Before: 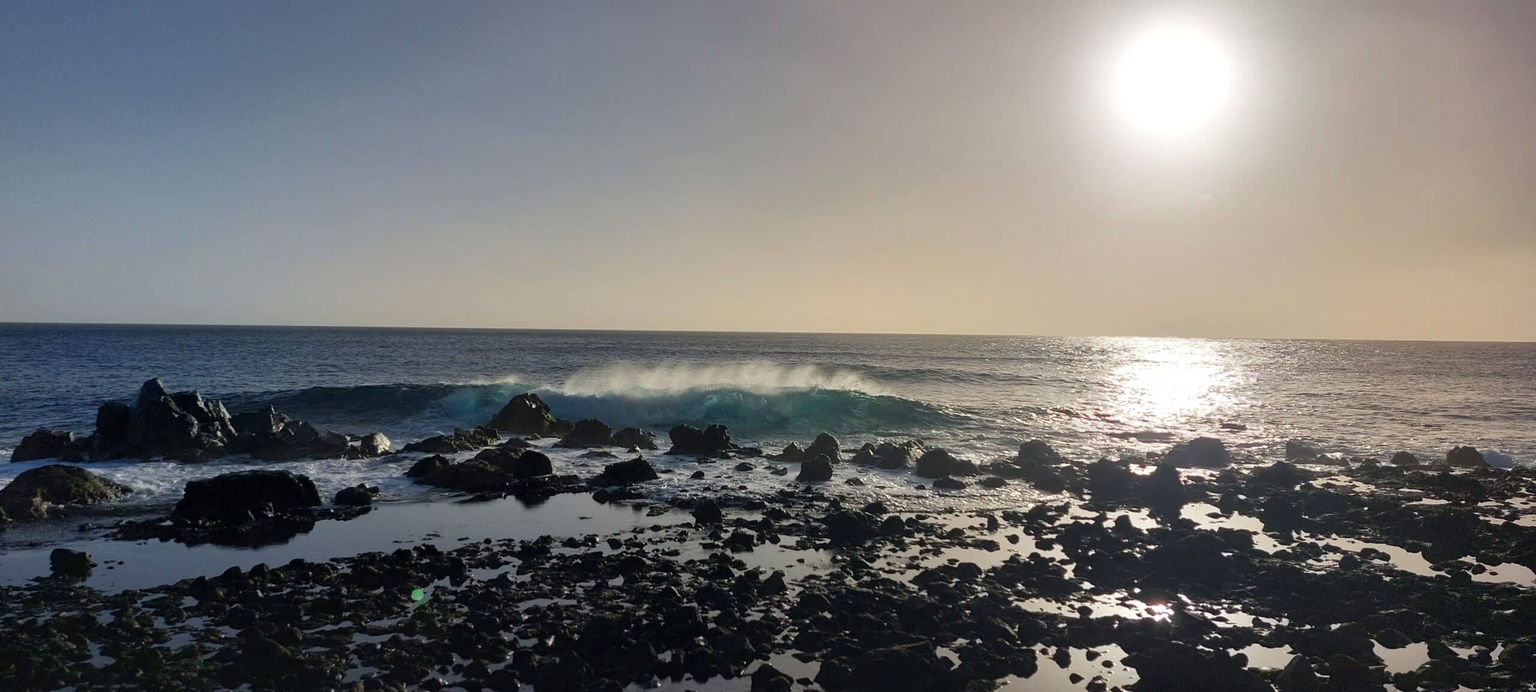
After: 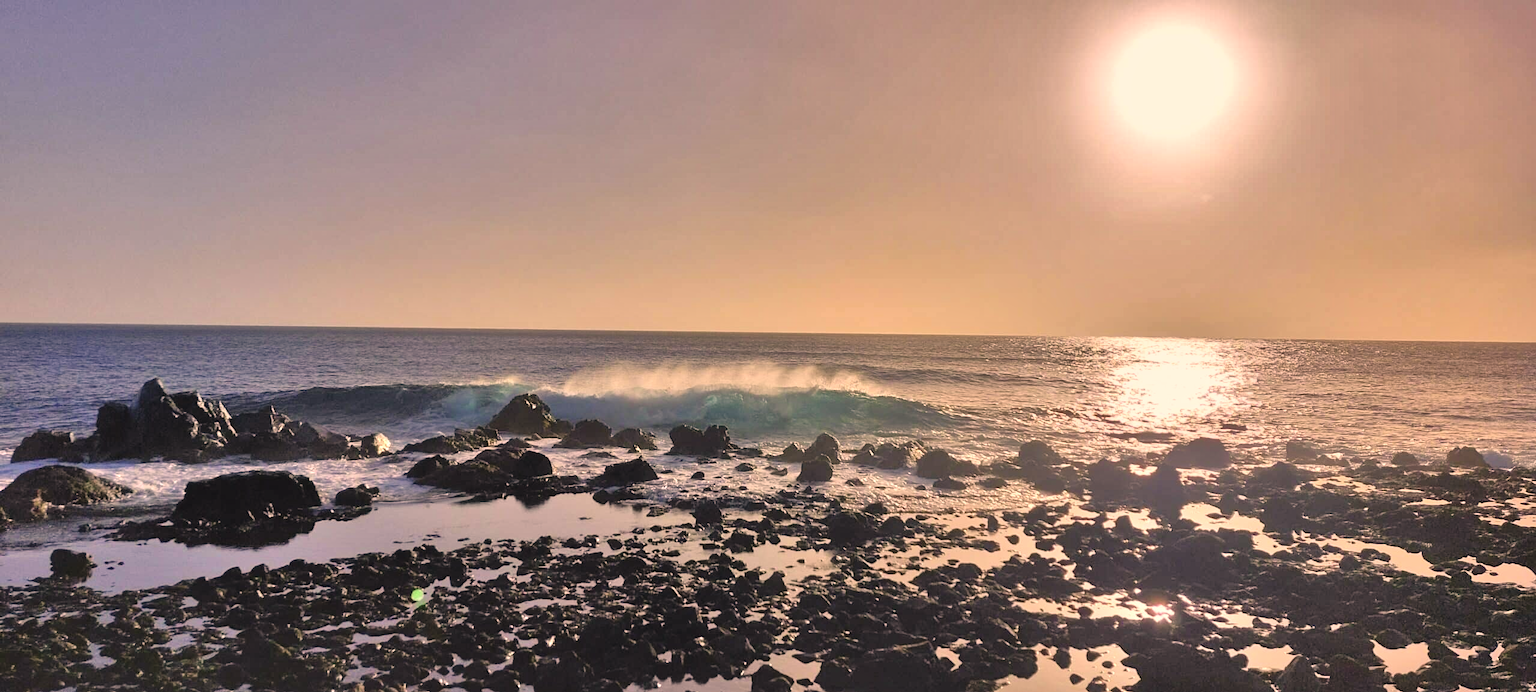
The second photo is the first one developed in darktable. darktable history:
color correction: highlights a* 17.88, highlights b* 18.79
exposure: black level correction -0.005, exposure 0.054 EV, compensate highlight preservation false
tone equalizer: -7 EV 0.15 EV, -6 EV 0.6 EV, -5 EV 1.15 EV, -4 EV 1.33 EV, -3 EV 1.15 EV, -2 EV 0.6 EV, -1 EV 0.15 EV, mask exposure compensation -0.5 EV
contrast brightness saturation: contrast 0.08, saturation 0.02
shadows and highlights: soften with gaussian
